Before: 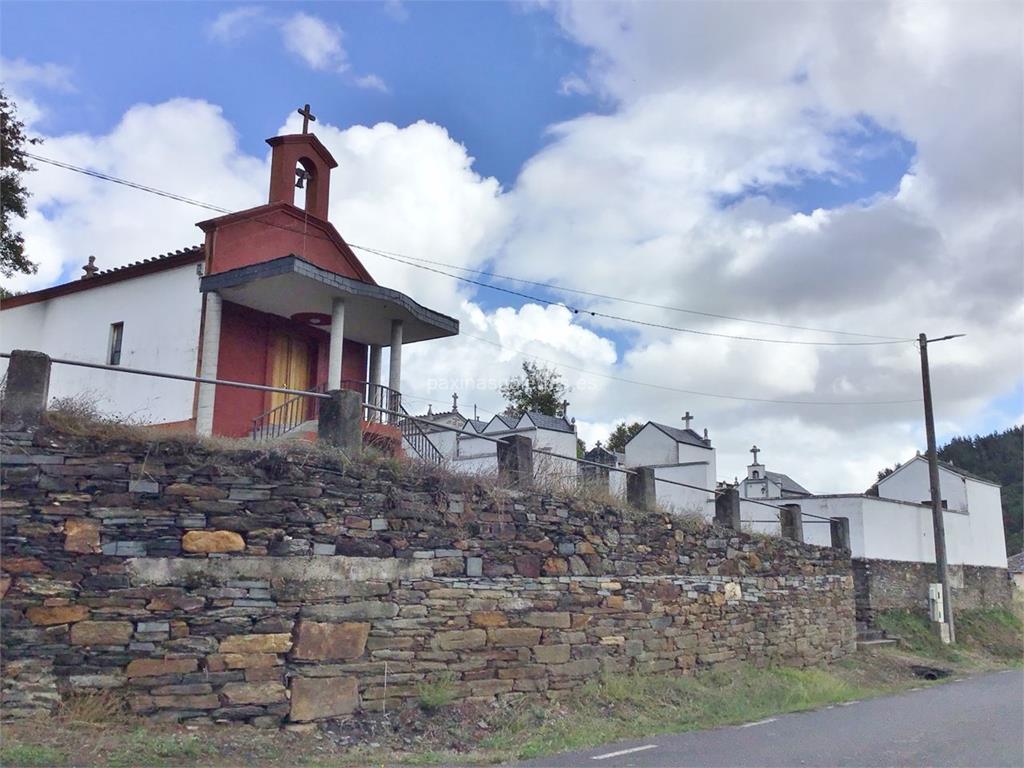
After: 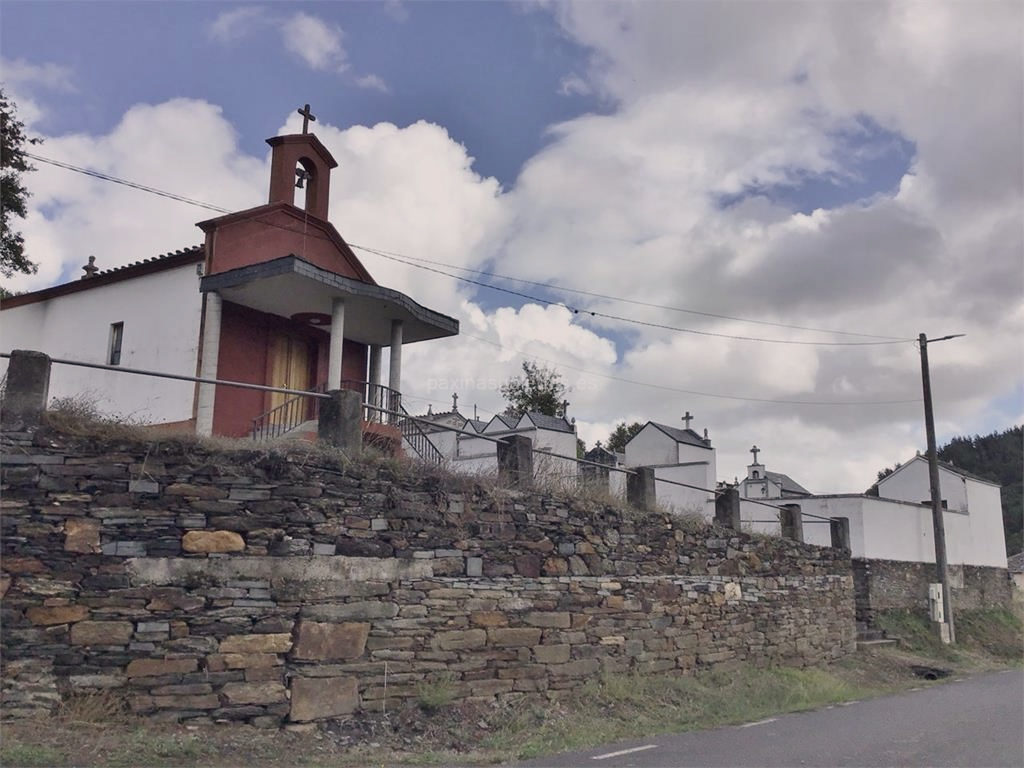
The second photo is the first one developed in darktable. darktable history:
color correction: highlights a* 5.59, highlights b* 5.24, saturation 0.68
exposure: exposure -0.462 EV, compensate highlight preservation false
